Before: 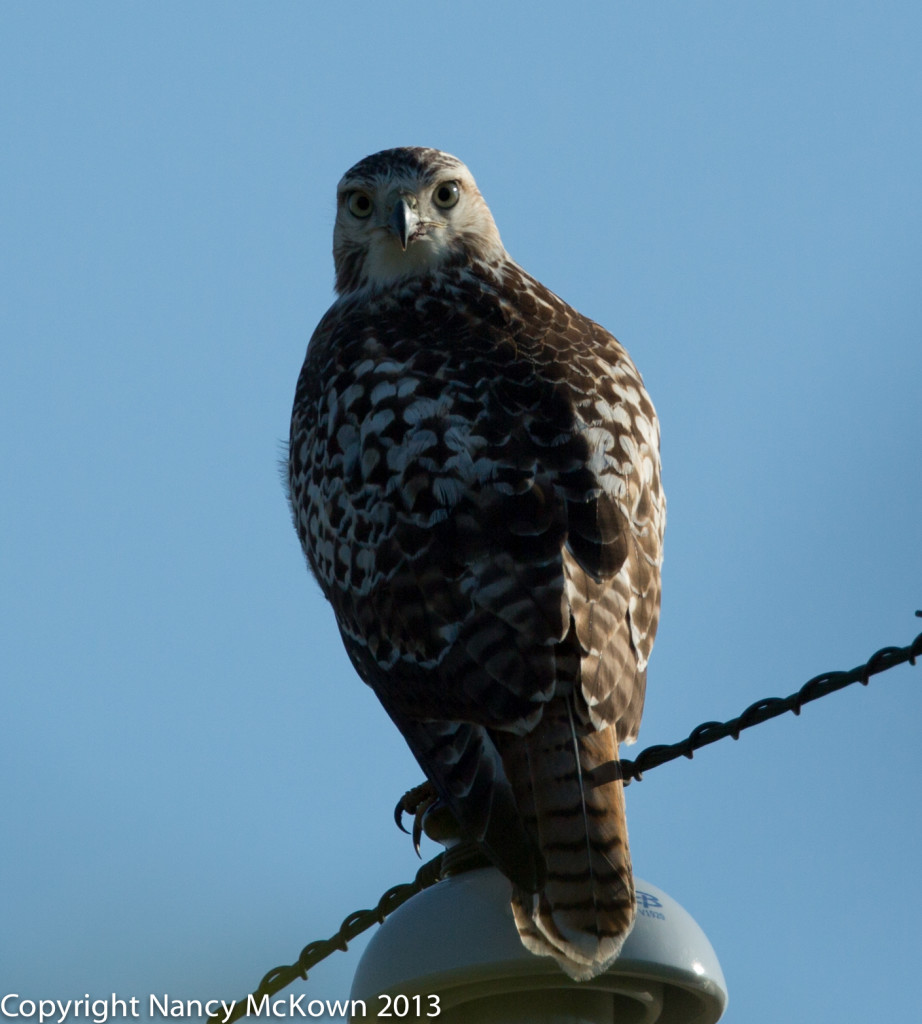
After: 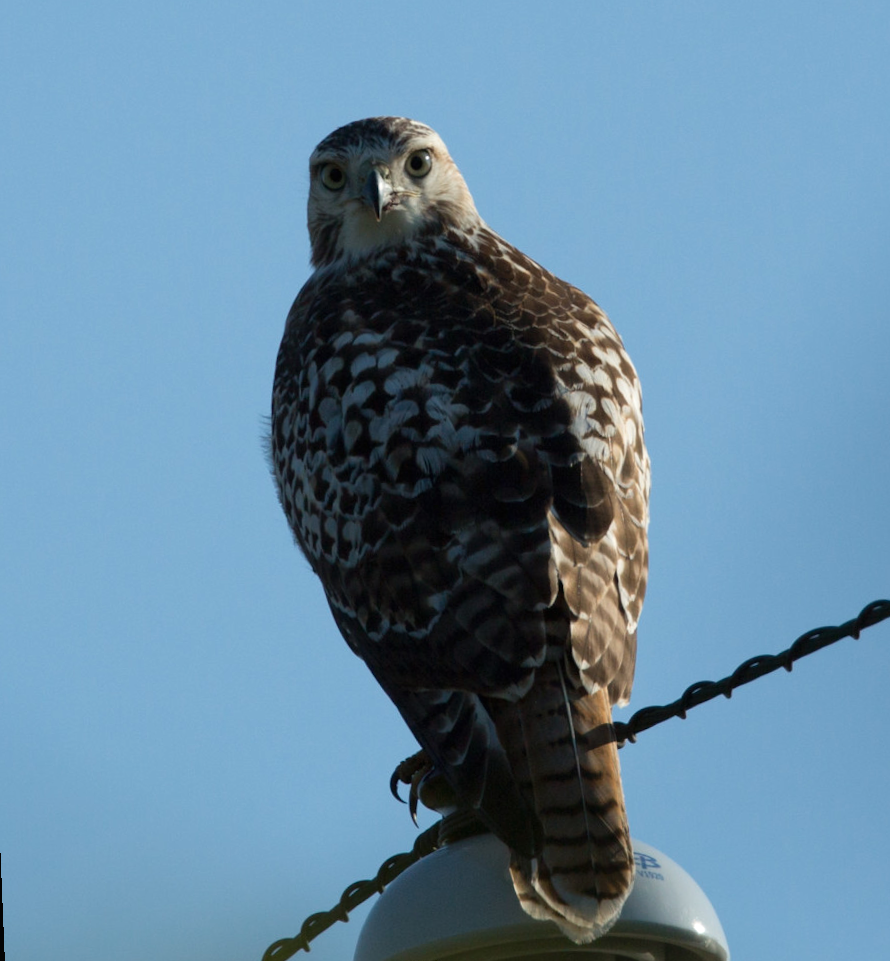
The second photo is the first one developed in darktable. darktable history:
exposure: black level correction -0.001, exposure 0.08 EV, compensate highlight preservation false
rotate and perspective: rotation -2.12°, lens shift (vertical) 0.009, lens shift (horizontal) -0.008, automatic cropping original format, crop left 0.036, crop right 0.964, crop top 0.05, crop bottom 0.959
local contrast: mode bilateral grid, contrast 10, coarseness 25, detail 110%, midtone range 0.2
